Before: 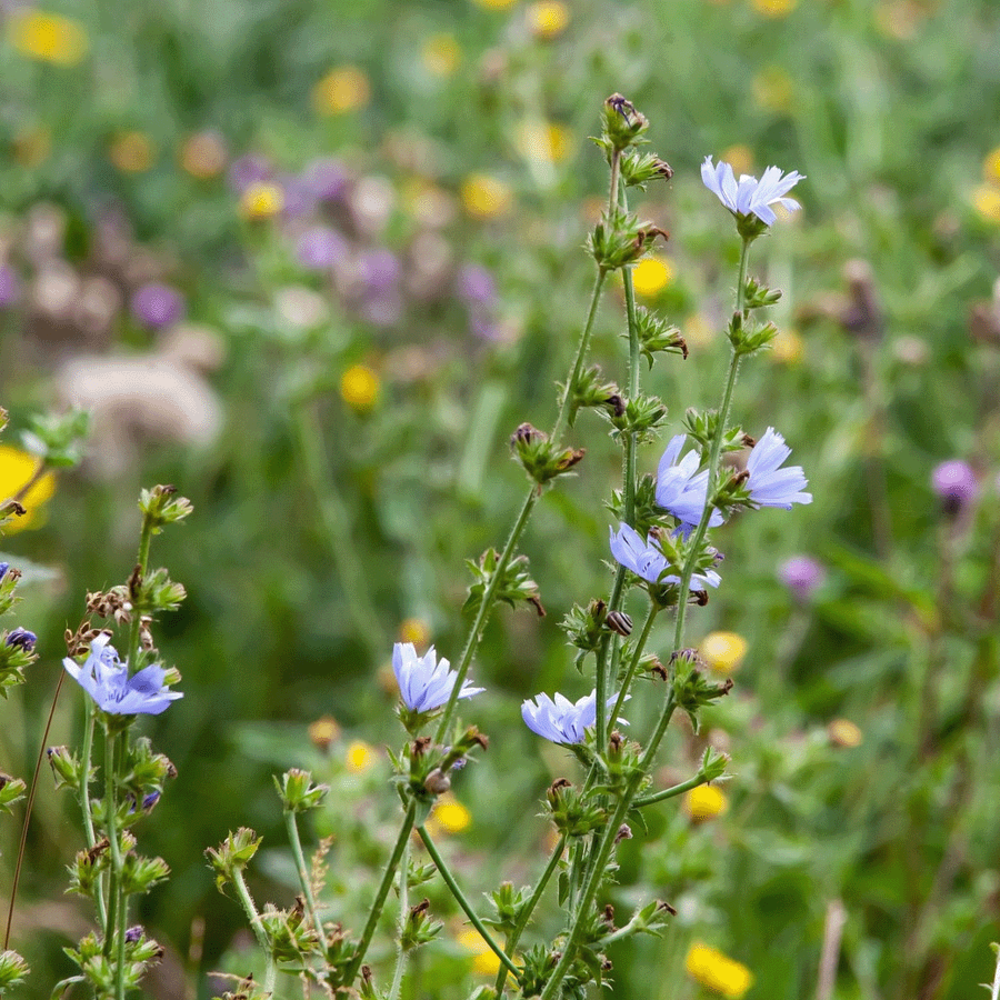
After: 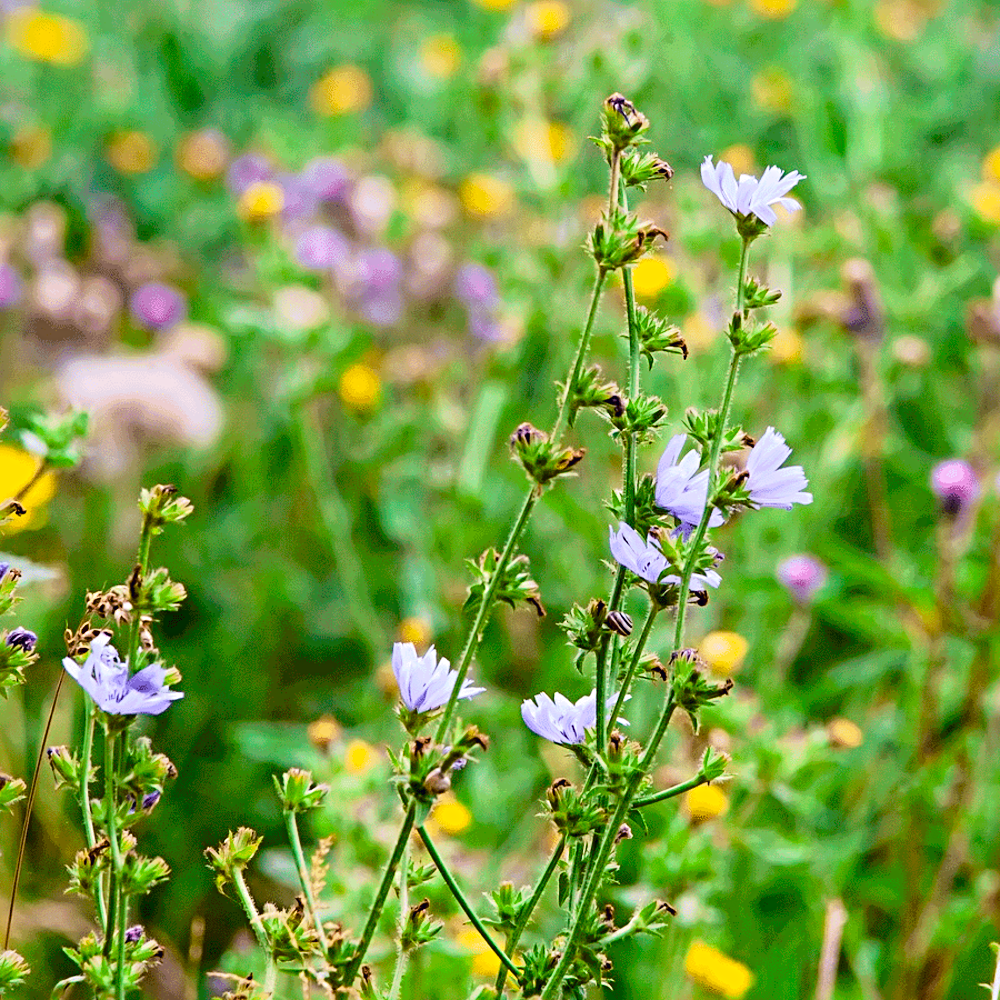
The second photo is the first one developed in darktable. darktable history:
sharpen: radius 3.985
tone curve: curves: ch0 [(0.003, 0.003) (0.104, 0.069) (0.236, 0.218) (0.401, 0.443) (0.495, 0.55) (0.625, 0.67) (0.819, 0.841) (0.96, 0.899)]; ch1 [(0, 0) (0.161, 0.092) (0.37, 0.302) (0.424, 0.402) (0.45, 0.466) (0.495, 0.506) (0.573, 0.571) (0.638, 0.641) (0.751, 0.741) (1, 1)]; ch2 [(0, 0) (0.352, 0.403) (0.466, 0.443) (0.524, 0.501) (0.56, 0.556) (1, 1)], color space Lab, independent channels, preserve colors none
velvia: on, module defaults
exposure: compensate highlight preservation false
color balance rgb: perceptual saturation grading › global saturation 27.589%, perceptual saturation grading › highlights -25.369%, perceptual saturation grading › shadows 25.756%, perceptual brilliance grading › global brilliance 11.142%
